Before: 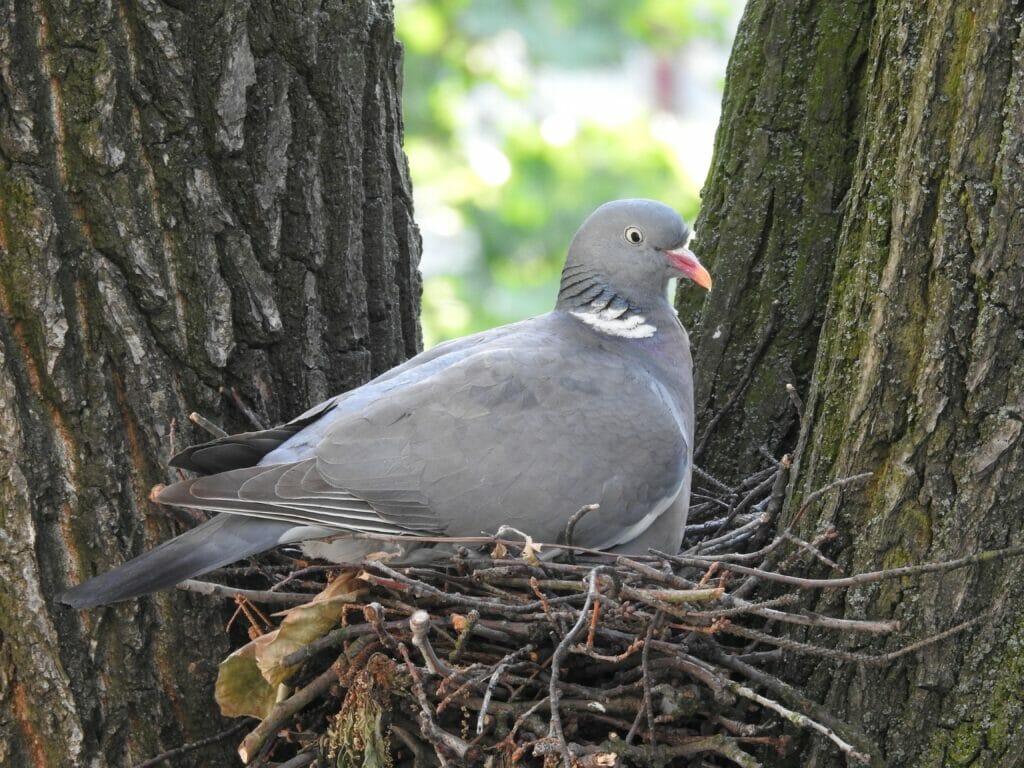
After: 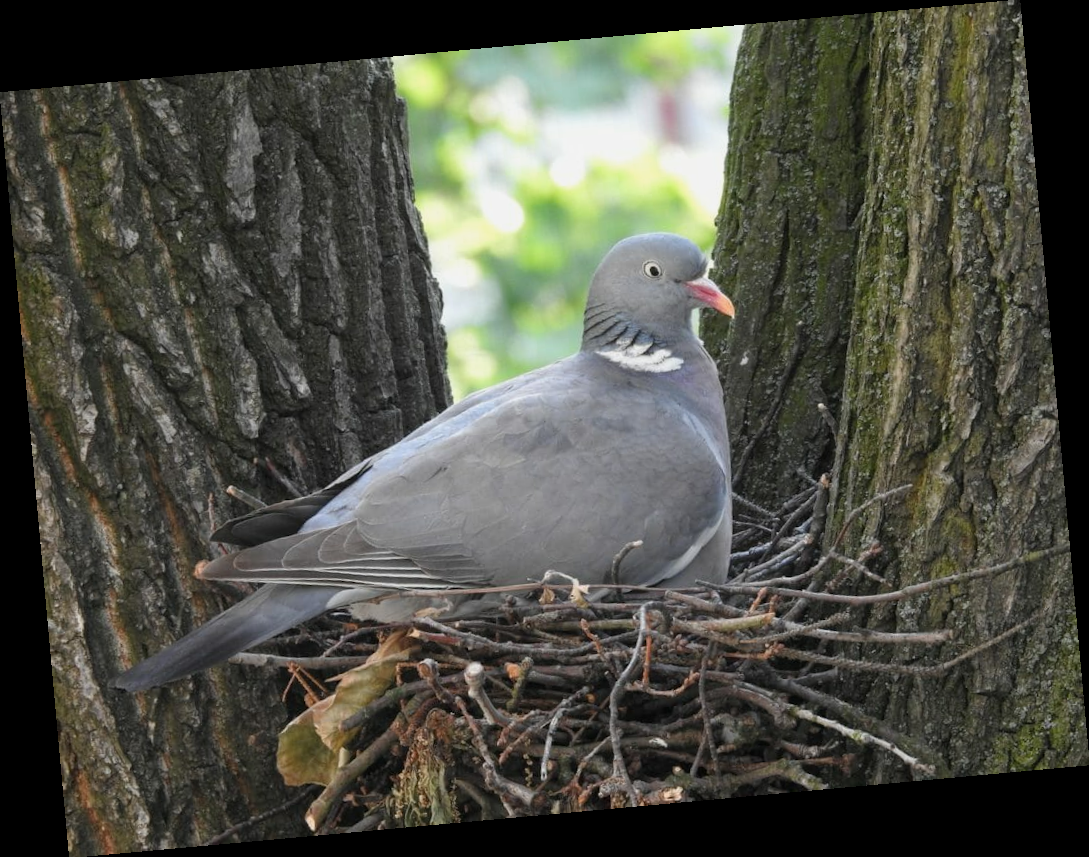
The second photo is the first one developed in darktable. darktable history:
exposure: exposure -0.157 EV, compensate highlight preservation false
rotate and perspective: rotation -5.2°, automatic cropping off
